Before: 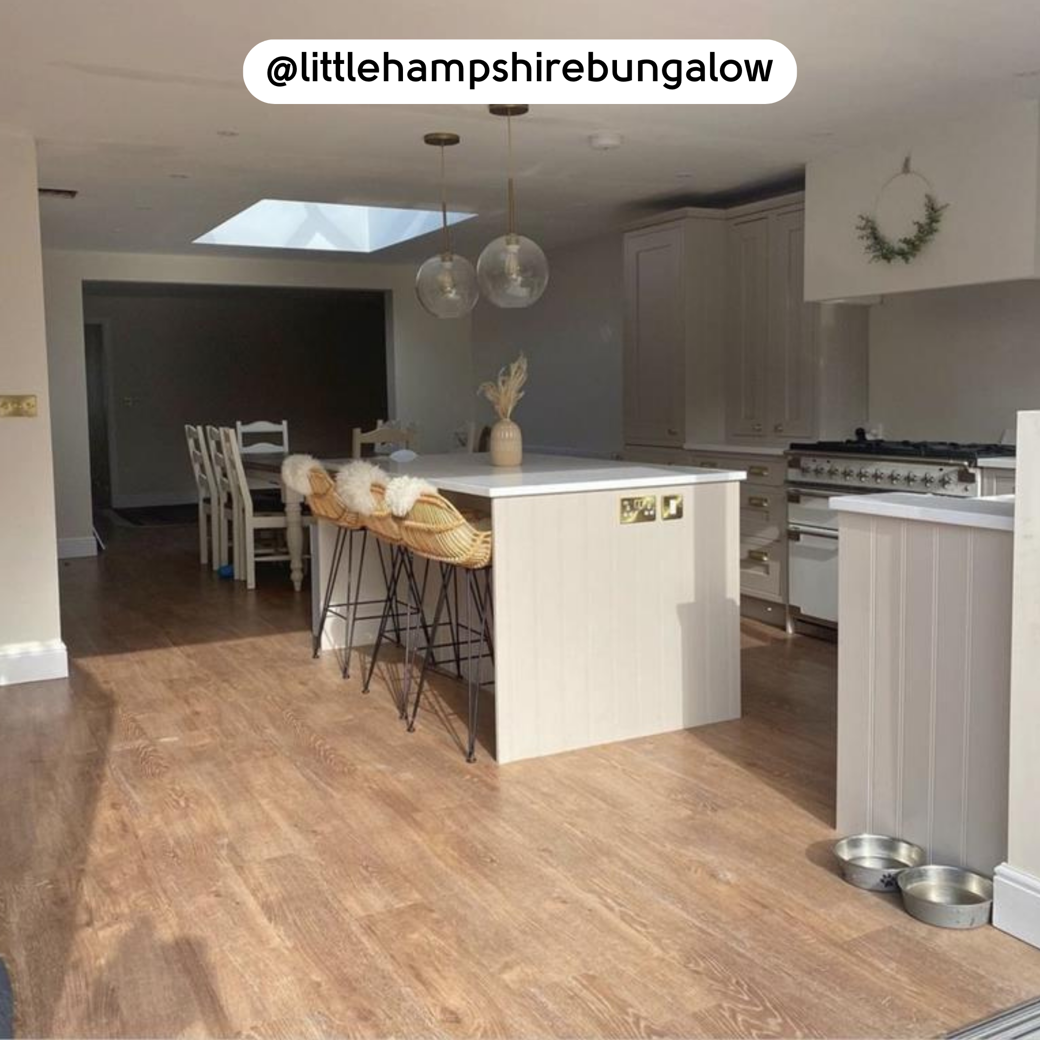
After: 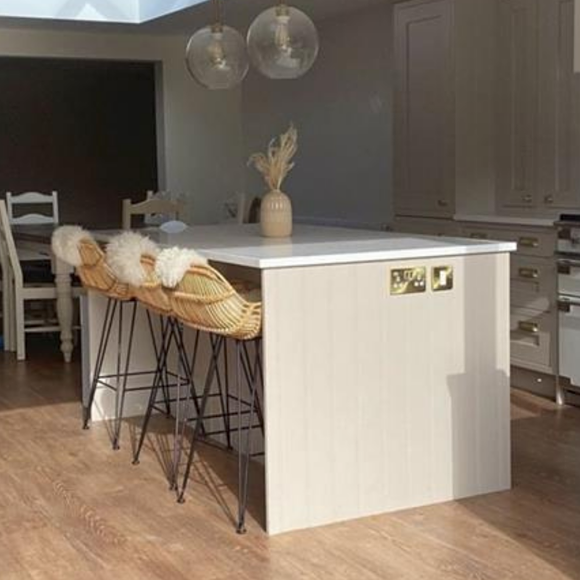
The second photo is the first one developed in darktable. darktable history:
crop and rotate: left 22.13%, top 22.054%, right 22.026%, bottom 22.102%
tone equalizer: -7 EV 0.18 EV, -6 EV 0.12 EV, -5 EV 0.08 EV, -4 EV 0.04 EV, -2 EV -0.02 EV, -1 EV -0.04 EV, +0 EV -0.06 EV, luminance estimator HSV value / RGB max
sharpen: amount 0.2
